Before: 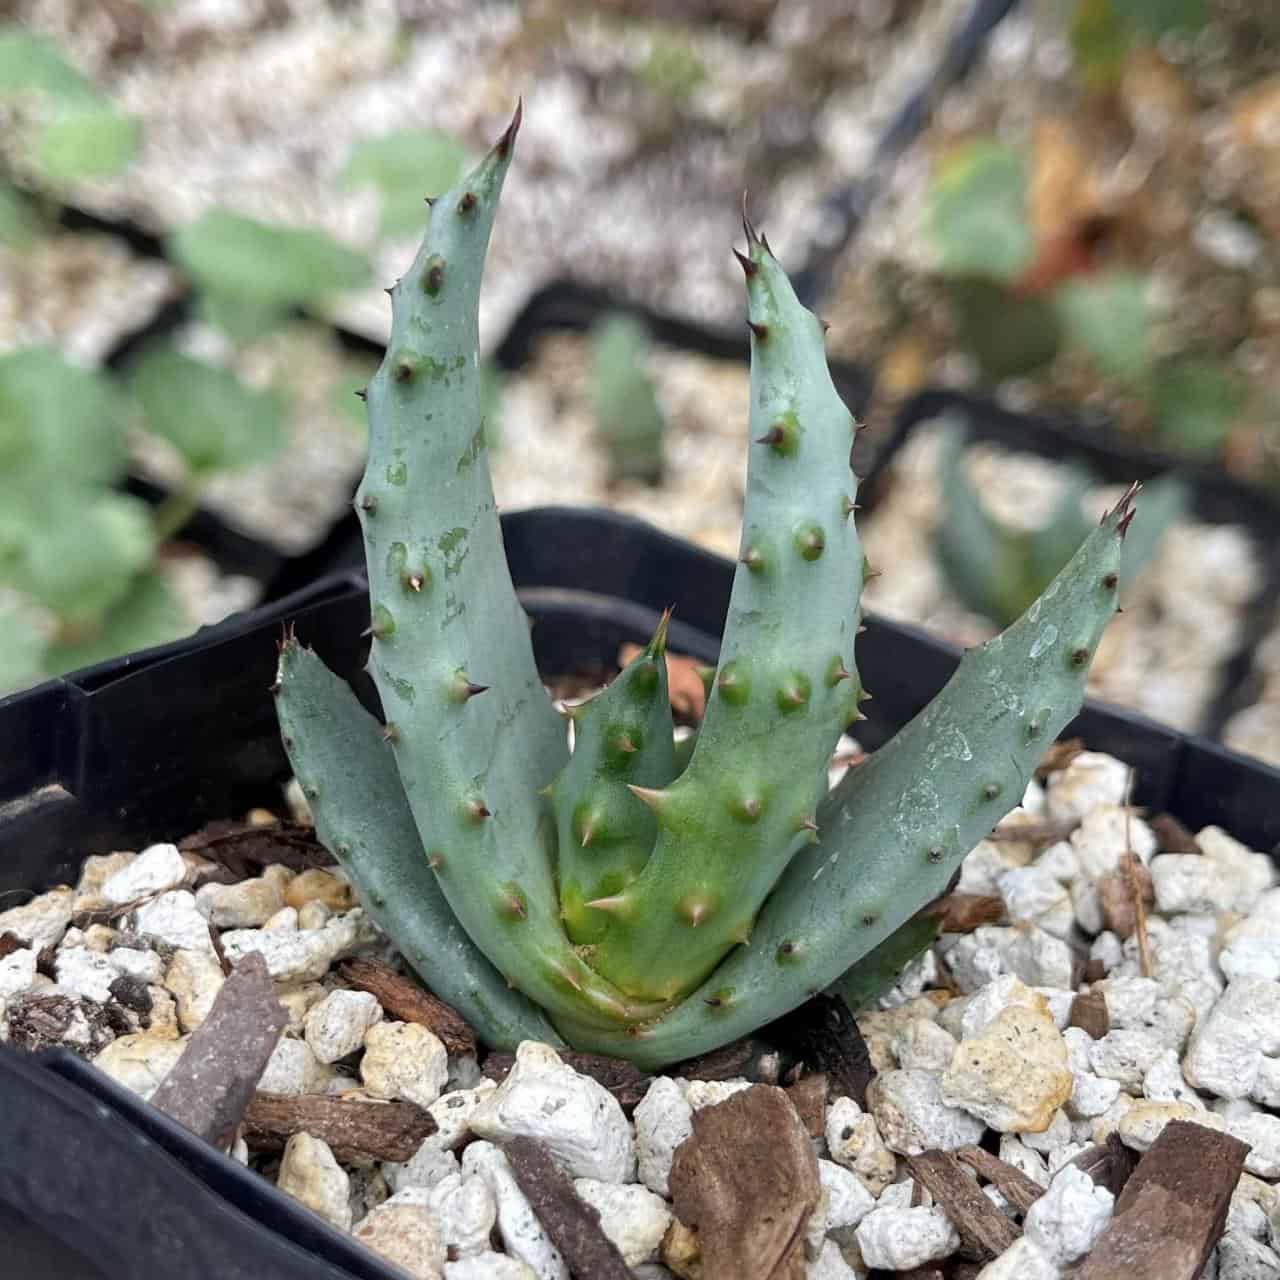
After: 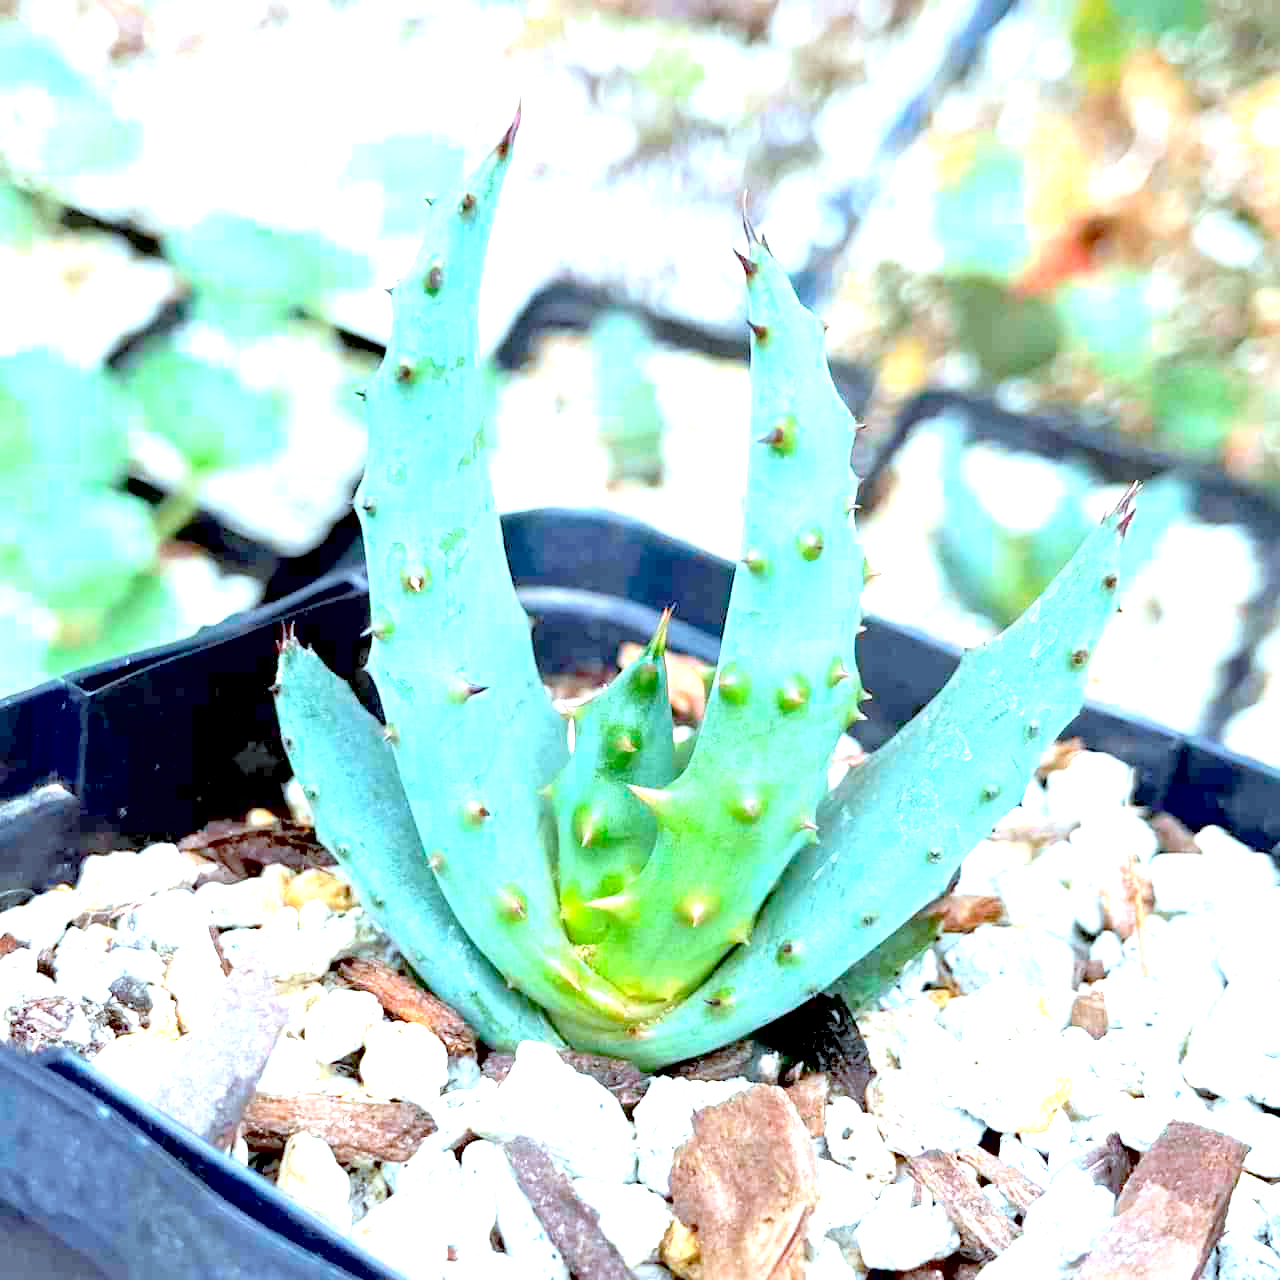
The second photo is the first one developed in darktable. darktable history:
color correction: highlights a* -10.69, highlights b* -19.19
contrast brightness saturation: contrast 0.07, brightness 0.18, saturation 0.4
exposure: black level correction 0.005, exposure 2.084 EV, compensate highlight preservation false
